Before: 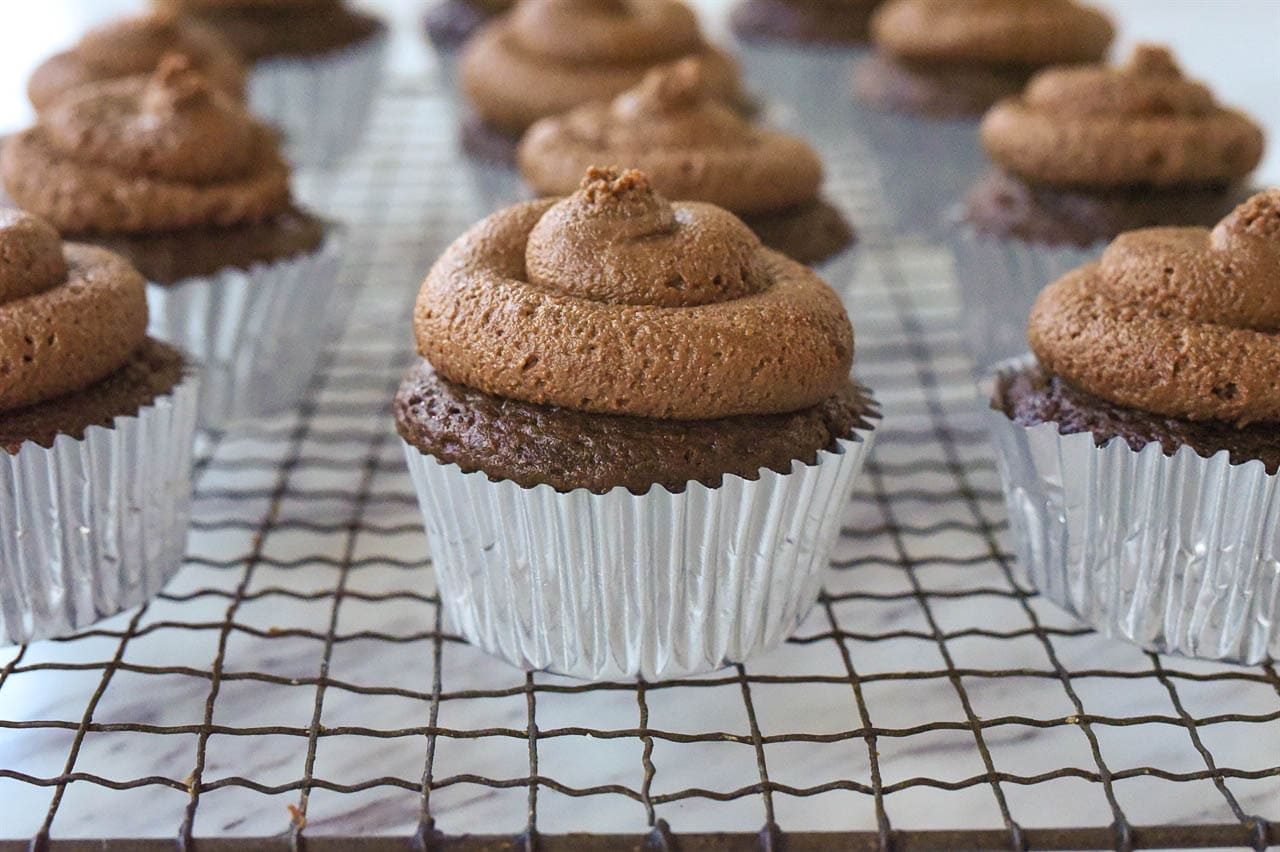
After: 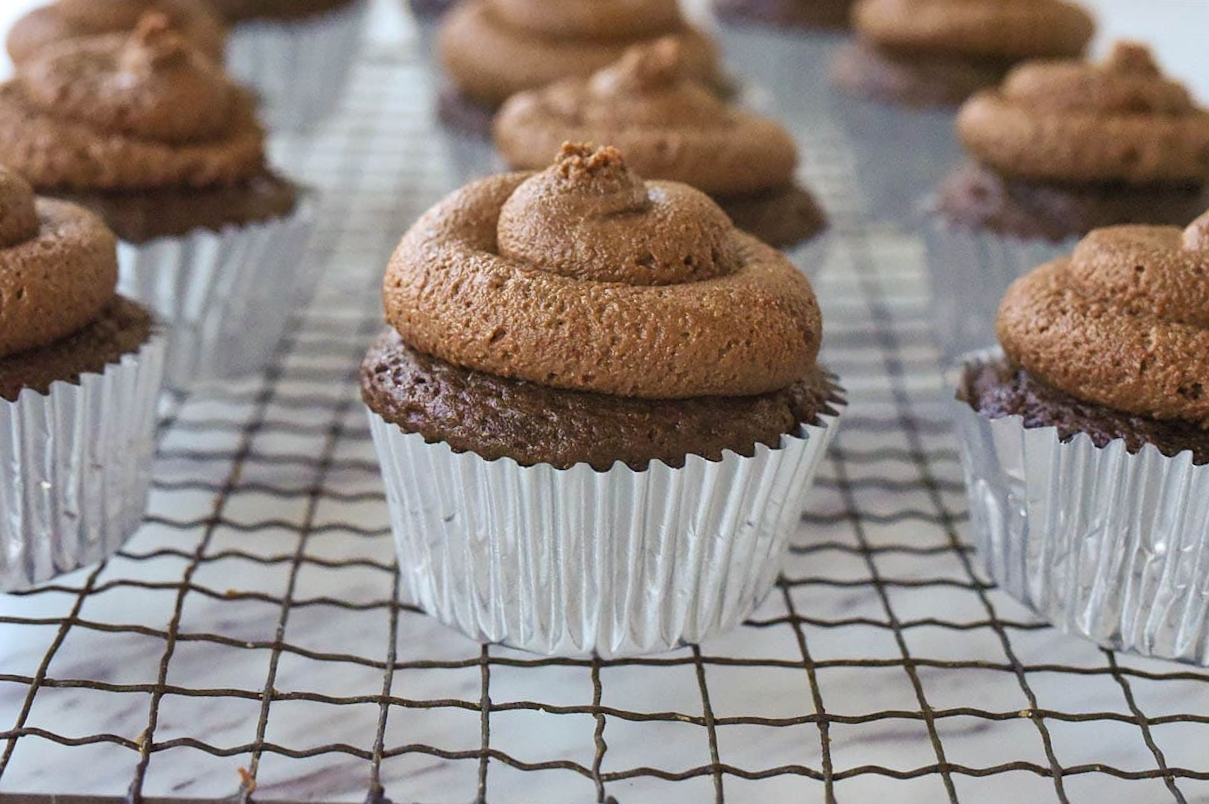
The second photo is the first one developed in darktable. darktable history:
crop and rotate: angle -2.26°
